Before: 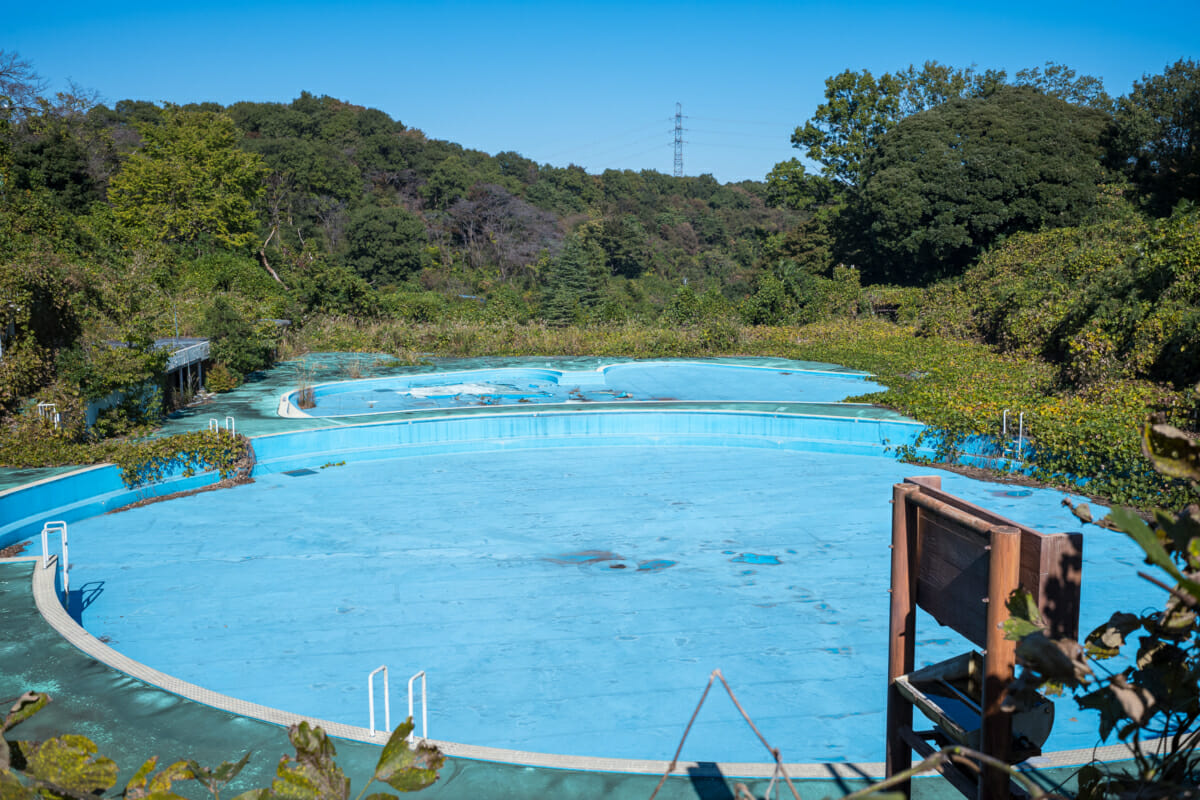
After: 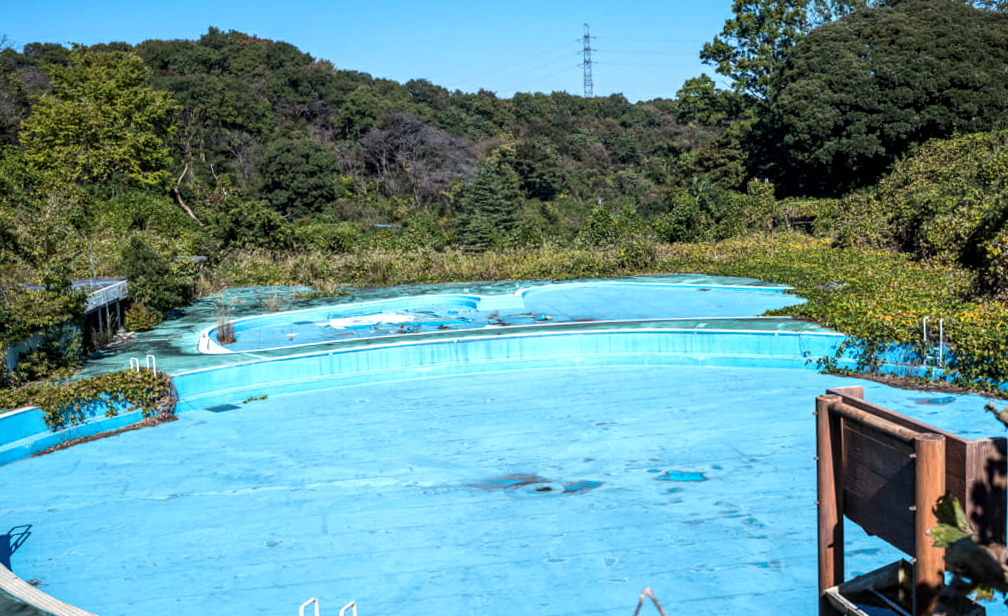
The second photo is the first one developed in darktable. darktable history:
rotate and perspective: rotation -2.29°, automatic cropping off
crop: left 7.856%, top 11.836%, right 10.12%, bottom 15.387%
local contrast: detail 130%
tone equalizer: -8 EV -0.417 EV, -7 EV -0.389 EV, -6 EV -0.333 EV, -5 EV -0.222 EV, -3 EV 0.222 EV, -2 EV 0.333 EV, -1 EV 0.389 EV, +0 EV 0.417 EV, edges refinement/feathering 500, mask exposure compensation -1.57 EV, preserve details no
